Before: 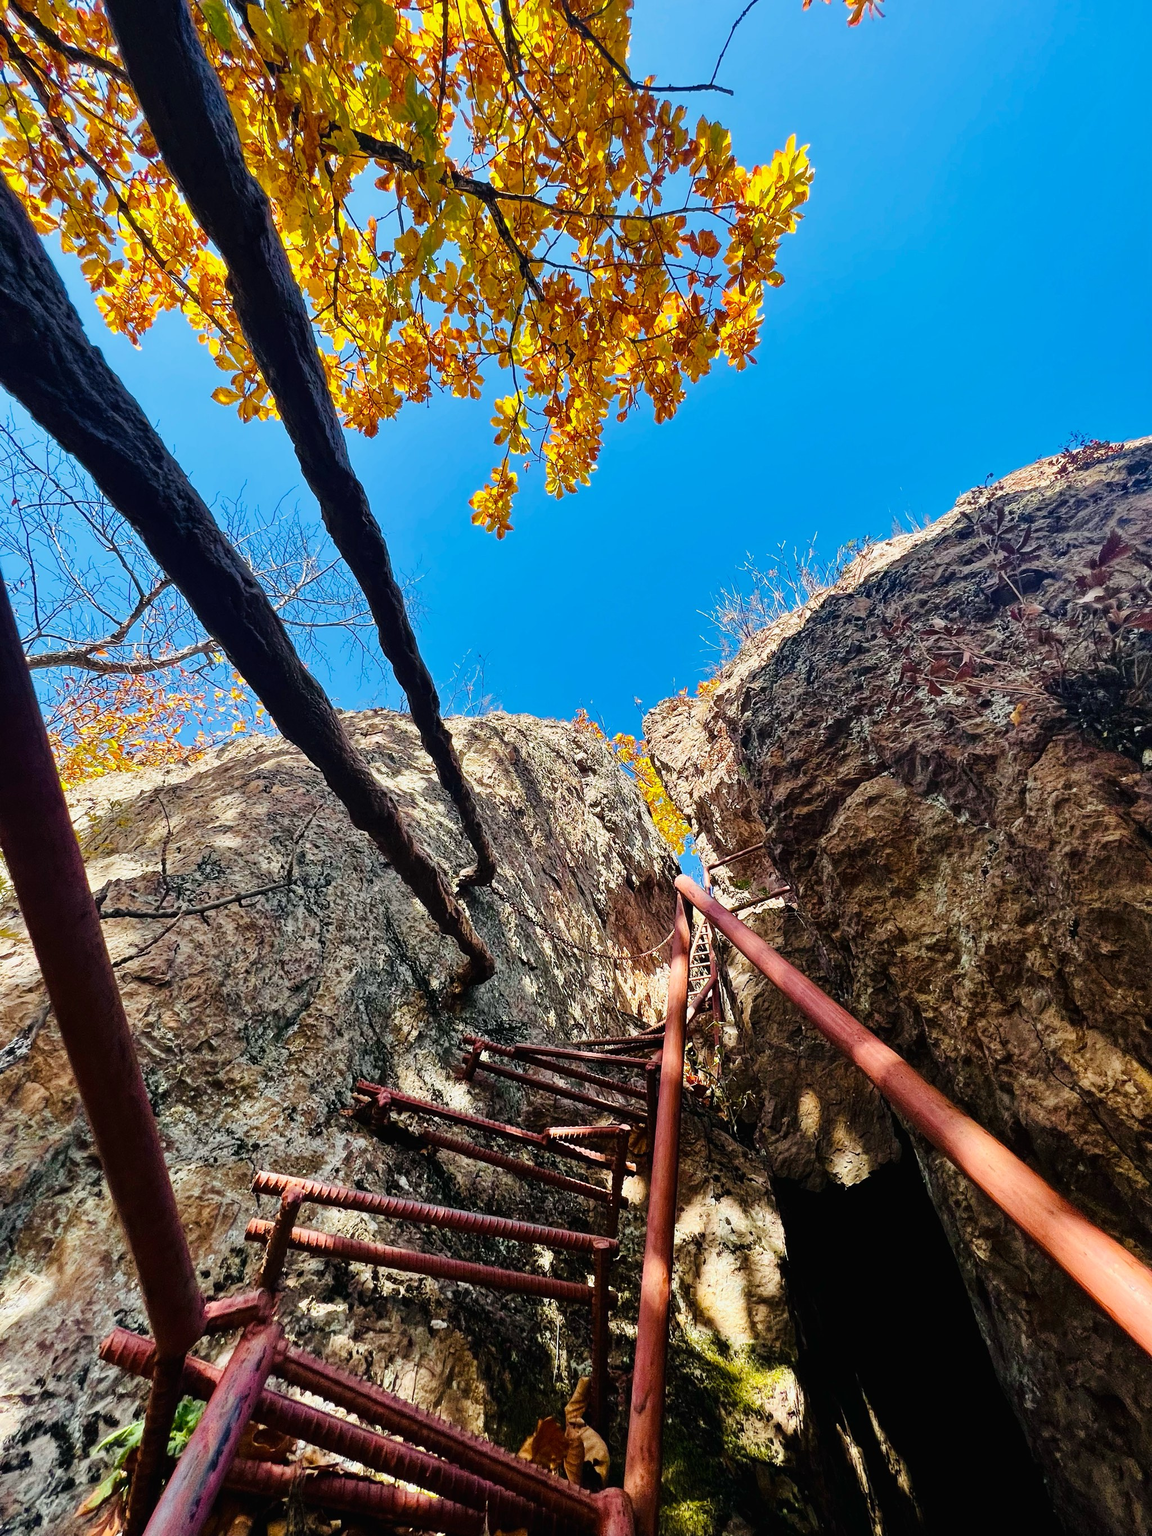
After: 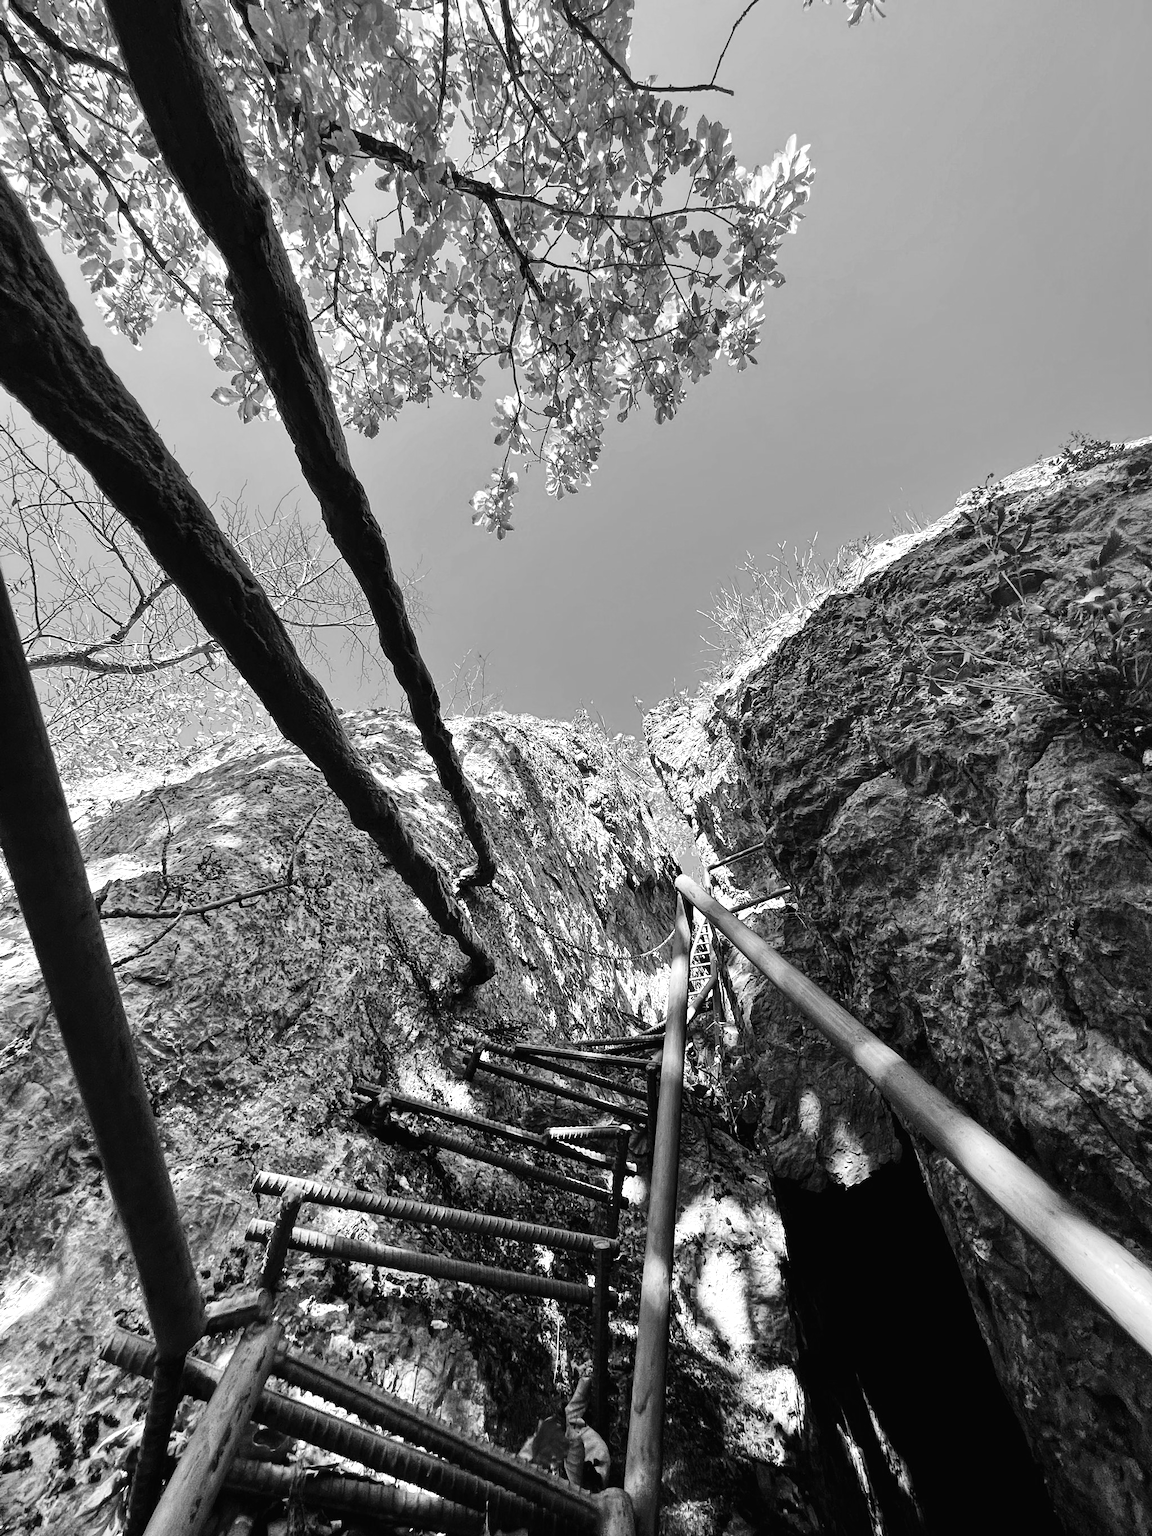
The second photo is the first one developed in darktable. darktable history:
monochrome: on, module defaults
contrast equalizer: y [[0.5 ×6], [0.5 ×6], [0.5, 0.5, 0.501, 0.545, 0.707, 0.863], [0 ×6], [0 ×6]]
exposure: exposure 0.375 EV, compensate highlight preservation false
